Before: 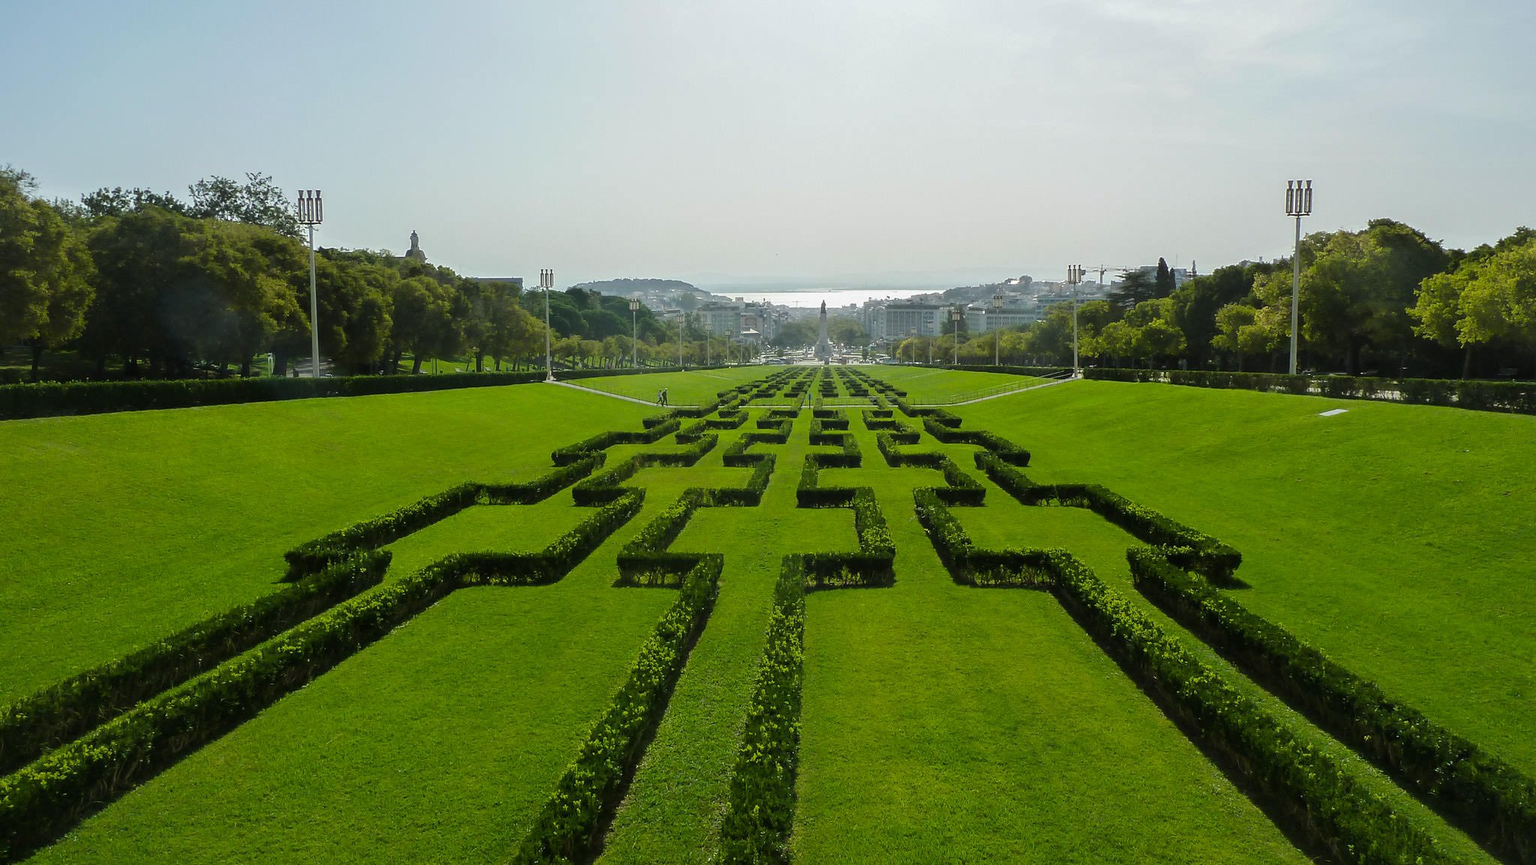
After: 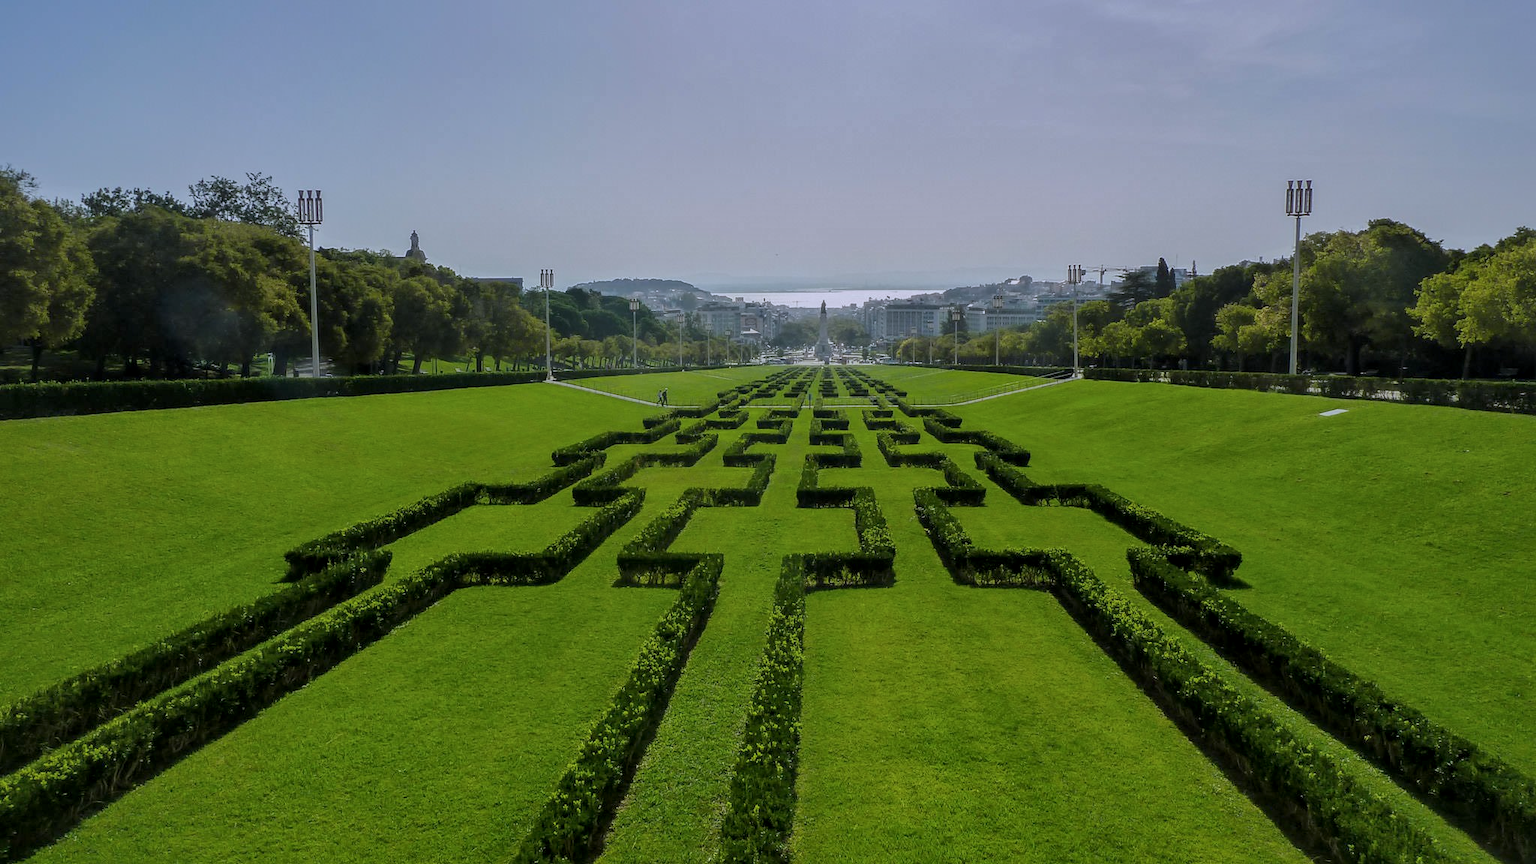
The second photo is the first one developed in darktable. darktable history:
local contrast: on, module defaults
graduated density: hue 238.83°, saturation 50%
shadows and highlights: shadows 40, highlights -60
